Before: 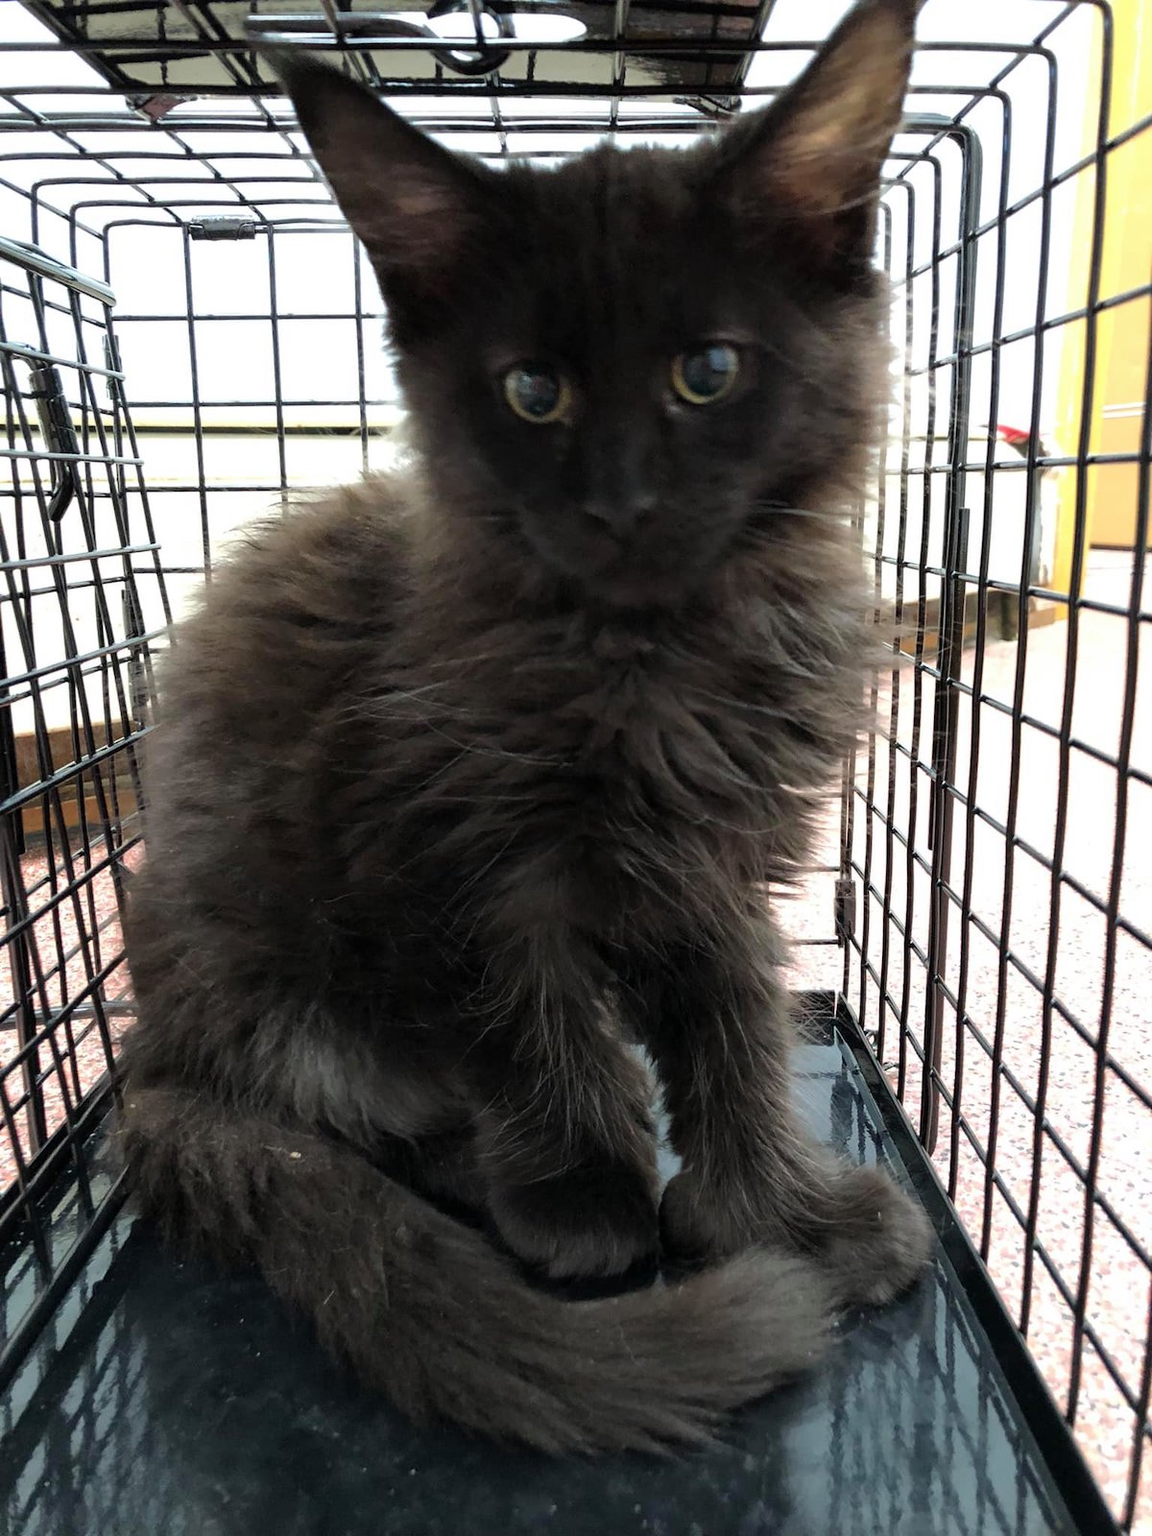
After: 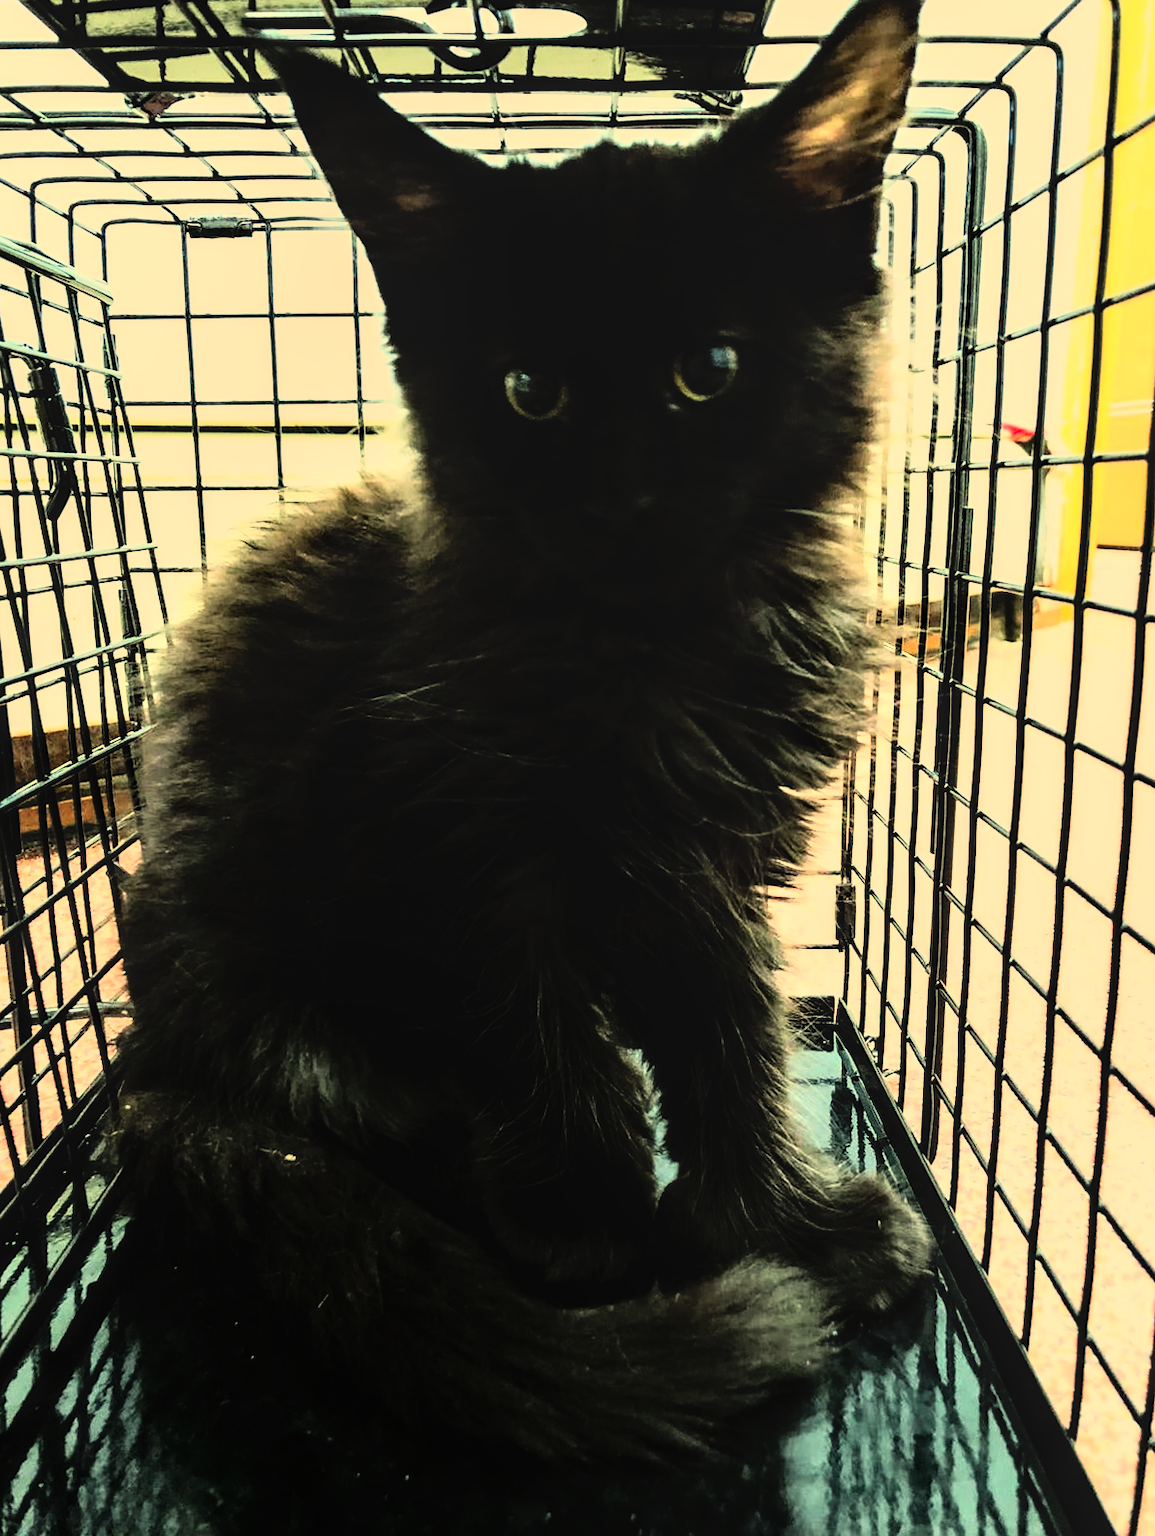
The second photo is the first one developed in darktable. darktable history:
rotate and perspective: rotation 0.192°, lens shift (horizontal) -0.015, crop left 0.005, crop right 0.996, crop top 0.006, crop bottom 0.99
local contrast: on, module defaults
rgb curve: curves: ch0 [(0, 0) (0.21, 0.15) (0.24, 0.21) (0.5, 0.75) (0.75, 0.96) (0.89, 0.99) (1, 1)]; ch1 [(0, 0.02) (0.21, 0.13) (0.25, 0.2) (0.5, 0.67) (0.75, 0.9) (0.89, 0.97) (1, 1)]; ch2 [(0, 0.02) (0.21, 0.13) (0.25, 0.2) (0.5, 0.67) (0.75, 0.9) (0.89, 0.97) (1, 1)], compensate middle gray true
color balance: mode lift, gamma, gain (sRGB), lift [1.014, 0.966, 0.918, 0.87], gamma [0.86, 0.734, 0.918, 0.976], gain [1.063, 1.13, 1.063, 0.86]
